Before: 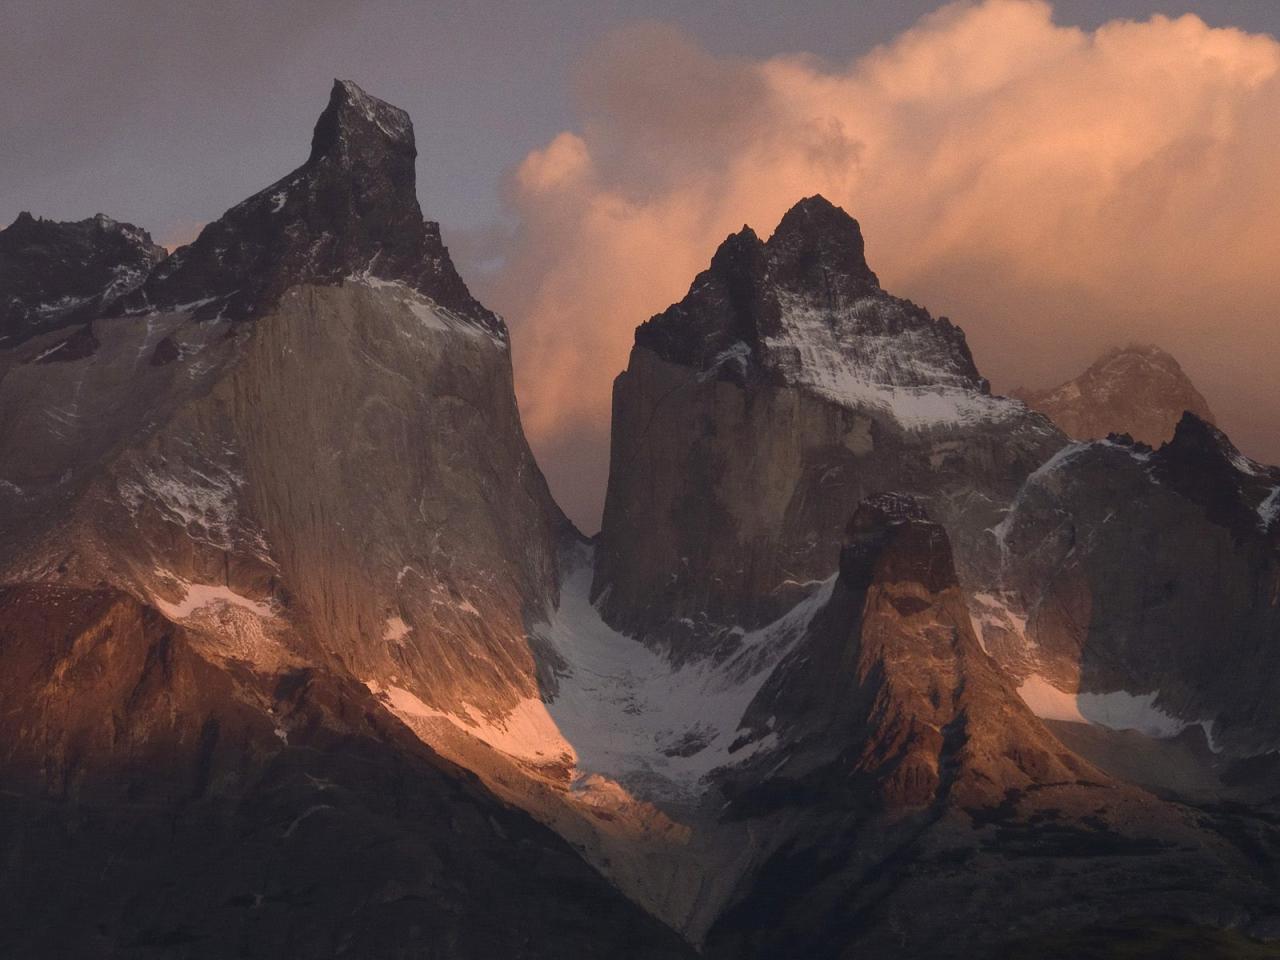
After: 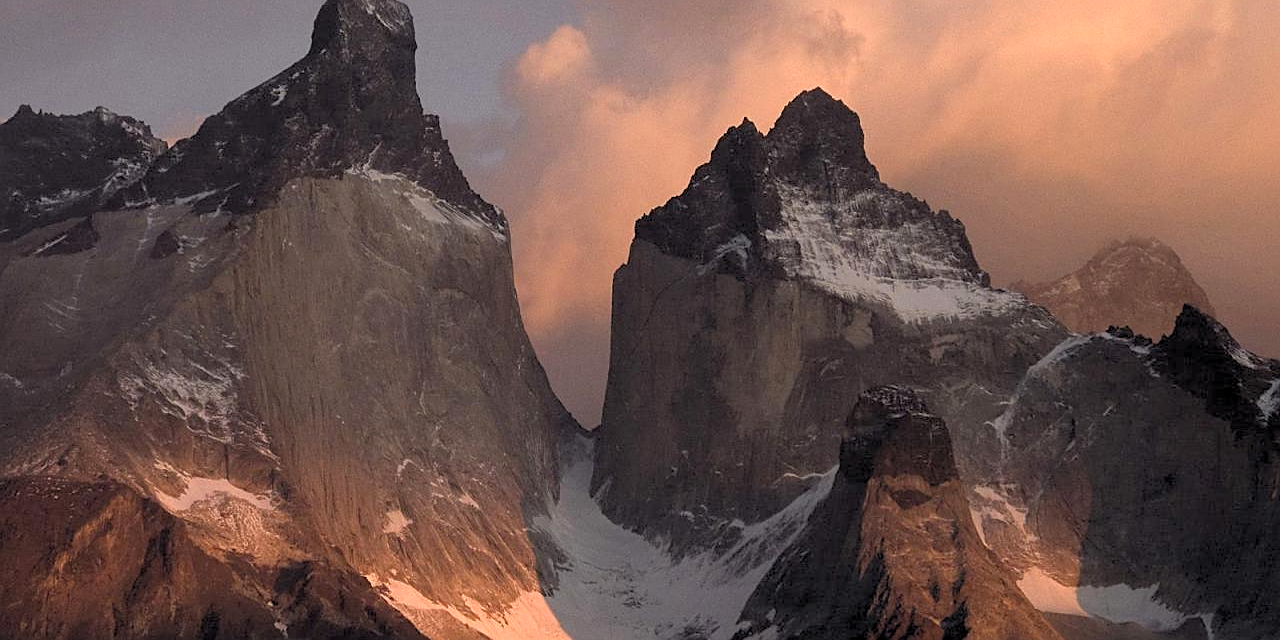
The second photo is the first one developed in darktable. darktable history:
rgb levels: levels [[0.013, 0.434, 0.89], [0, 0.5, 1], [0, 0.5, 1]]
crop: top 11.166%, bottom 22.168%
sharpen: on, module defaults
shadows and highlights: shadows 0, highlights 40
